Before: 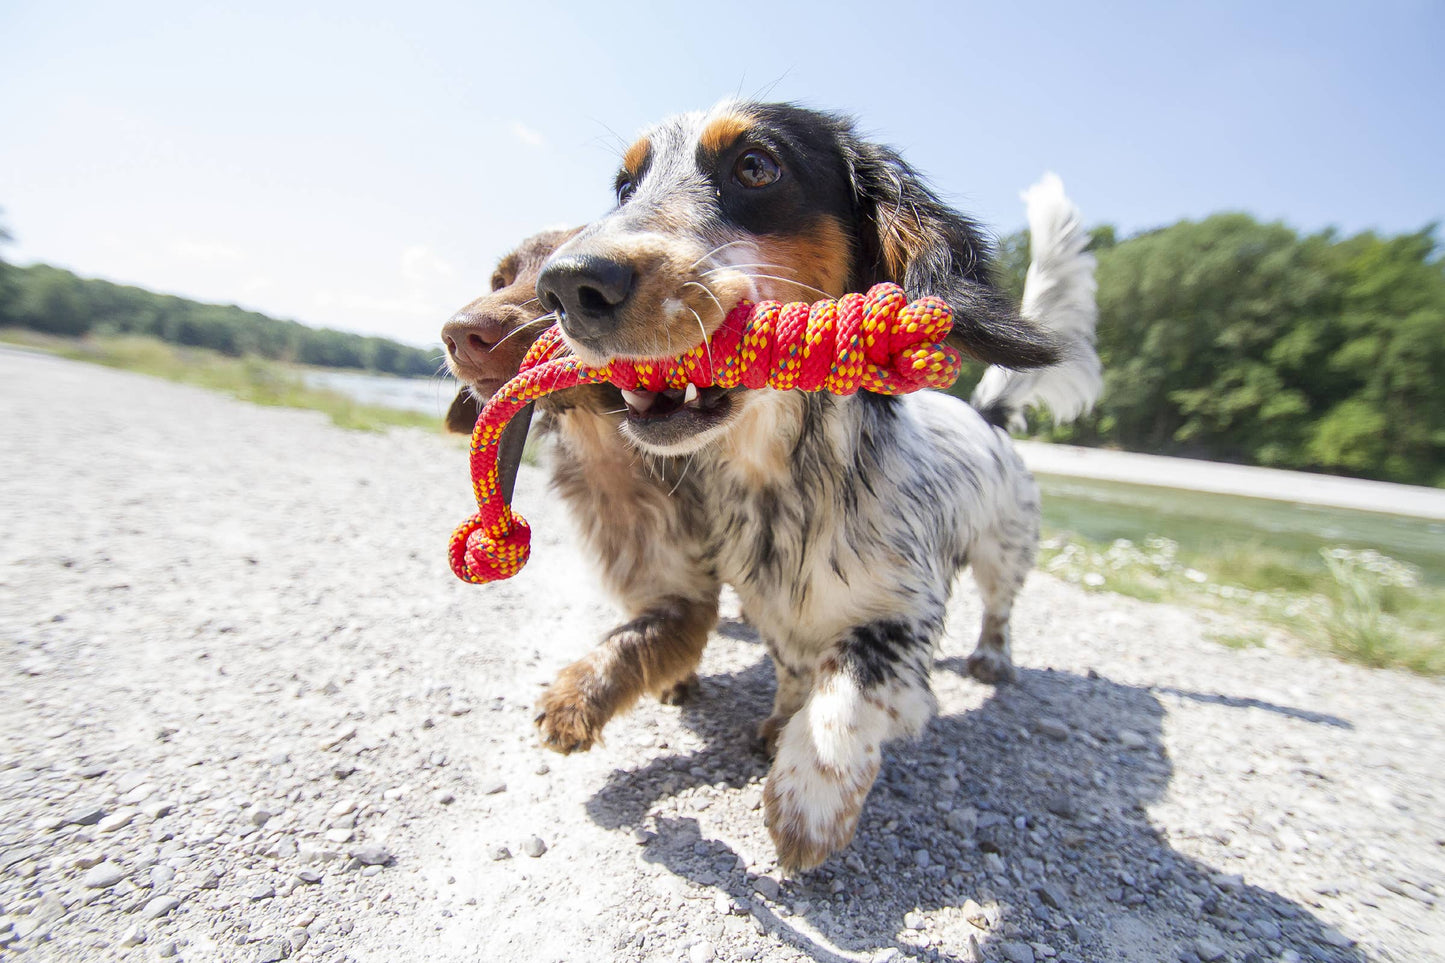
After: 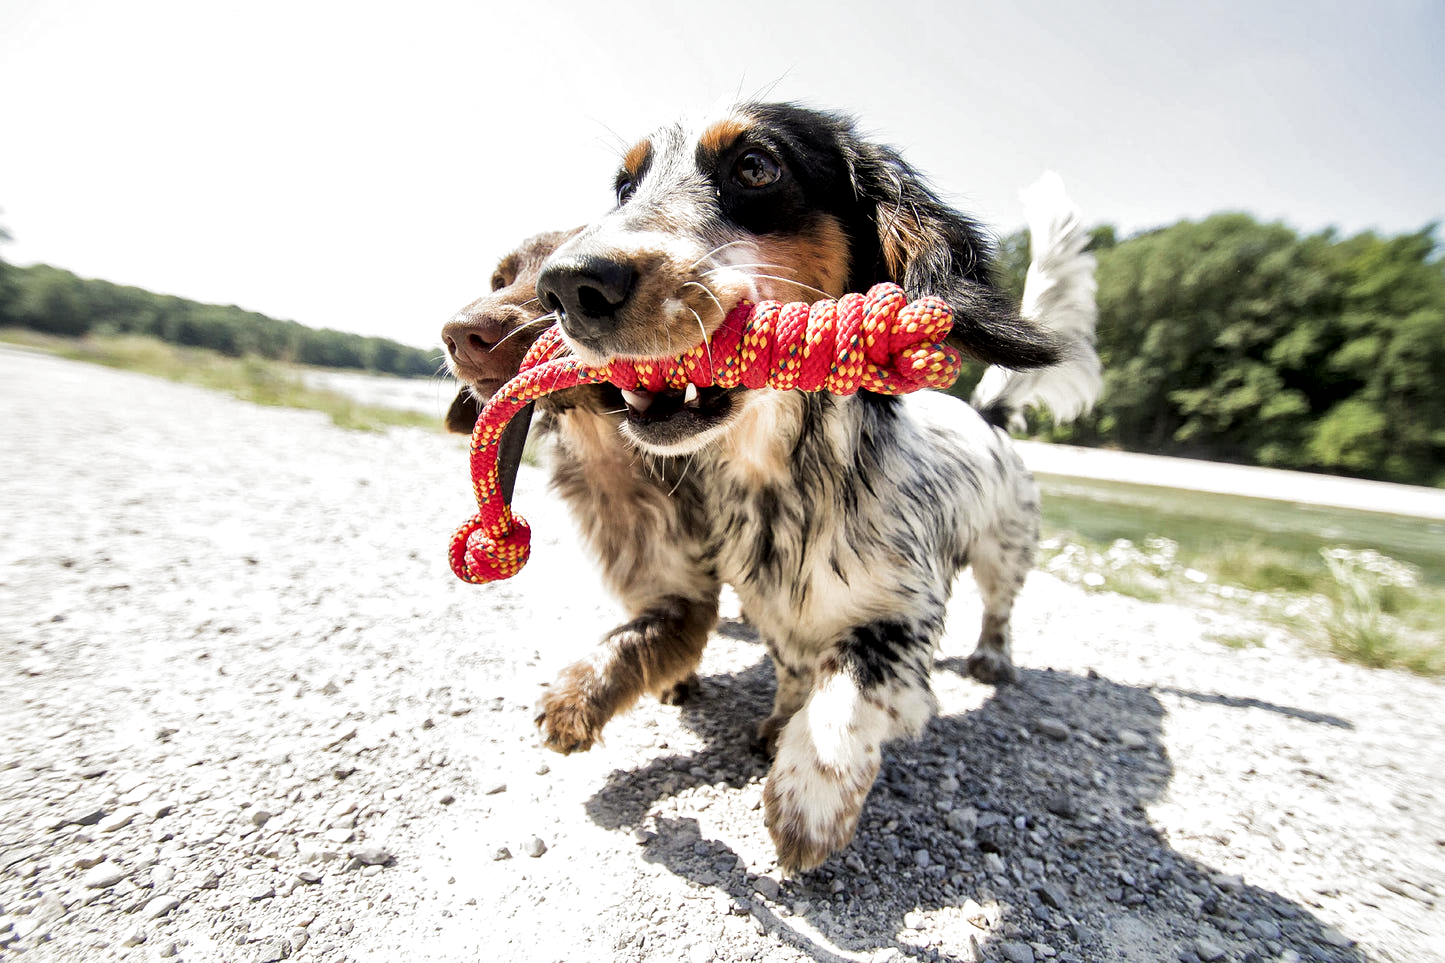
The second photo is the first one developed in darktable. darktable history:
white balance: red 1.029, blue 0.92
local contrast: mode bilateral grid, contrast 25, coarseness 47, detail 151%, midtone range 0.2
filmic rgb: black relative exposure -8.2 EV, white relative exposure 2.2 EV, threshold 3 EV, hardness 7.11, latitude 75%, contrast 1.325, highlights saturation mix -2%, shadows ↔ highlights balance 30%, preserve chrominance RGB euclidean norm, color science v5 (2021), contrast in shadows safe, contrast in highlights safe, enable highlight reconstruction true
